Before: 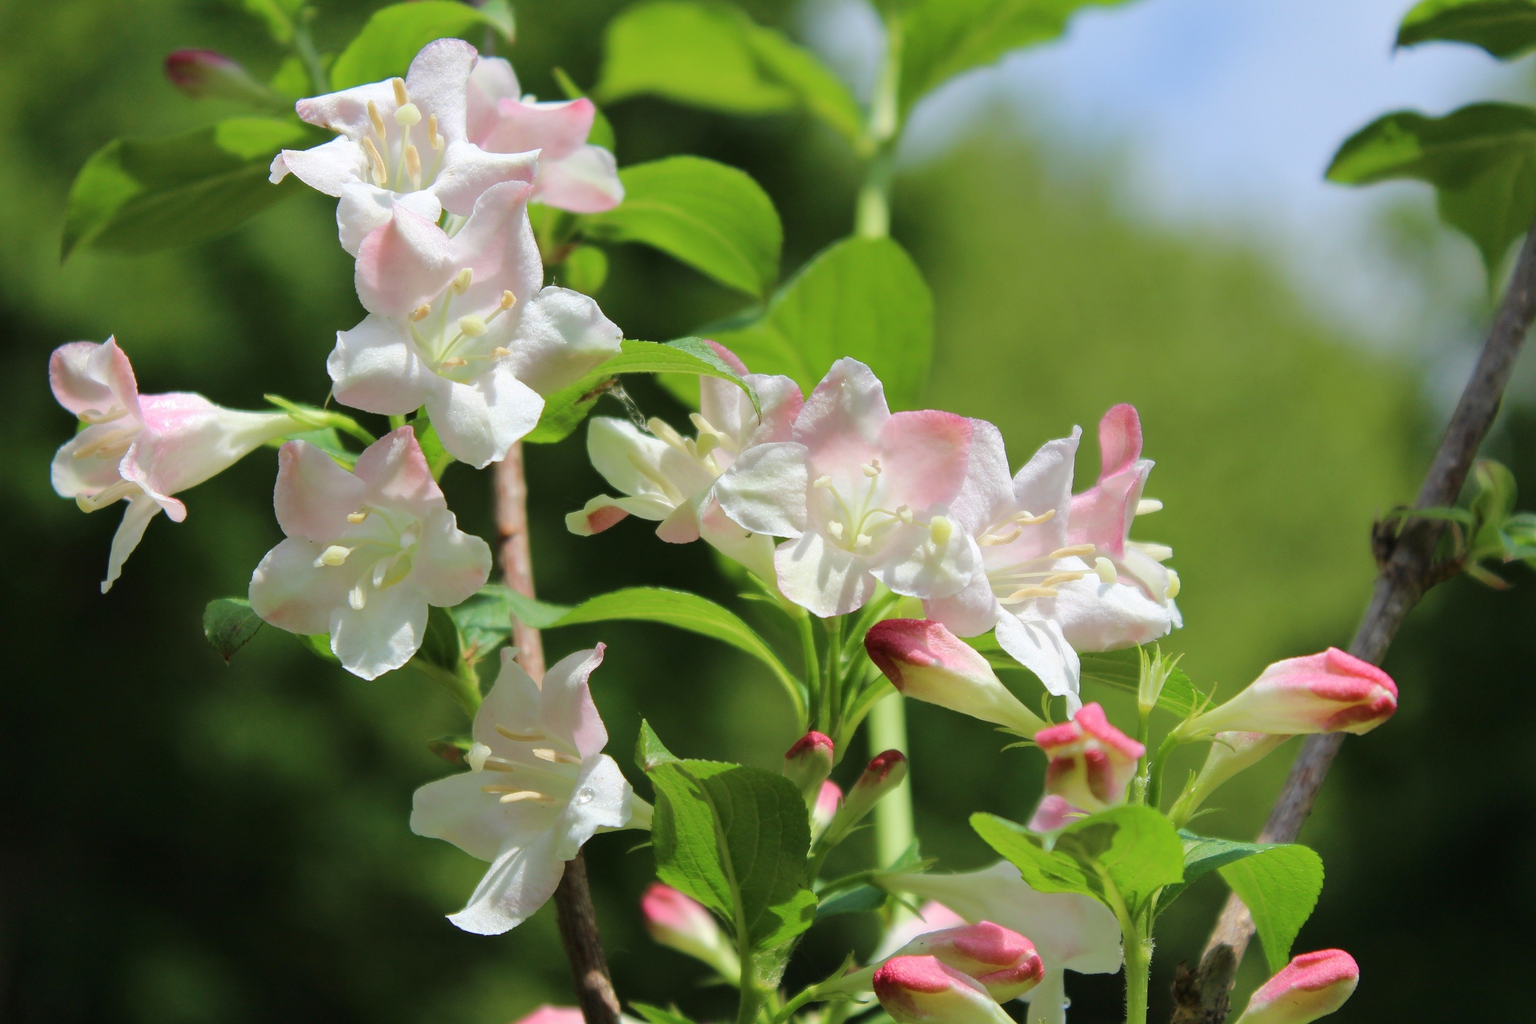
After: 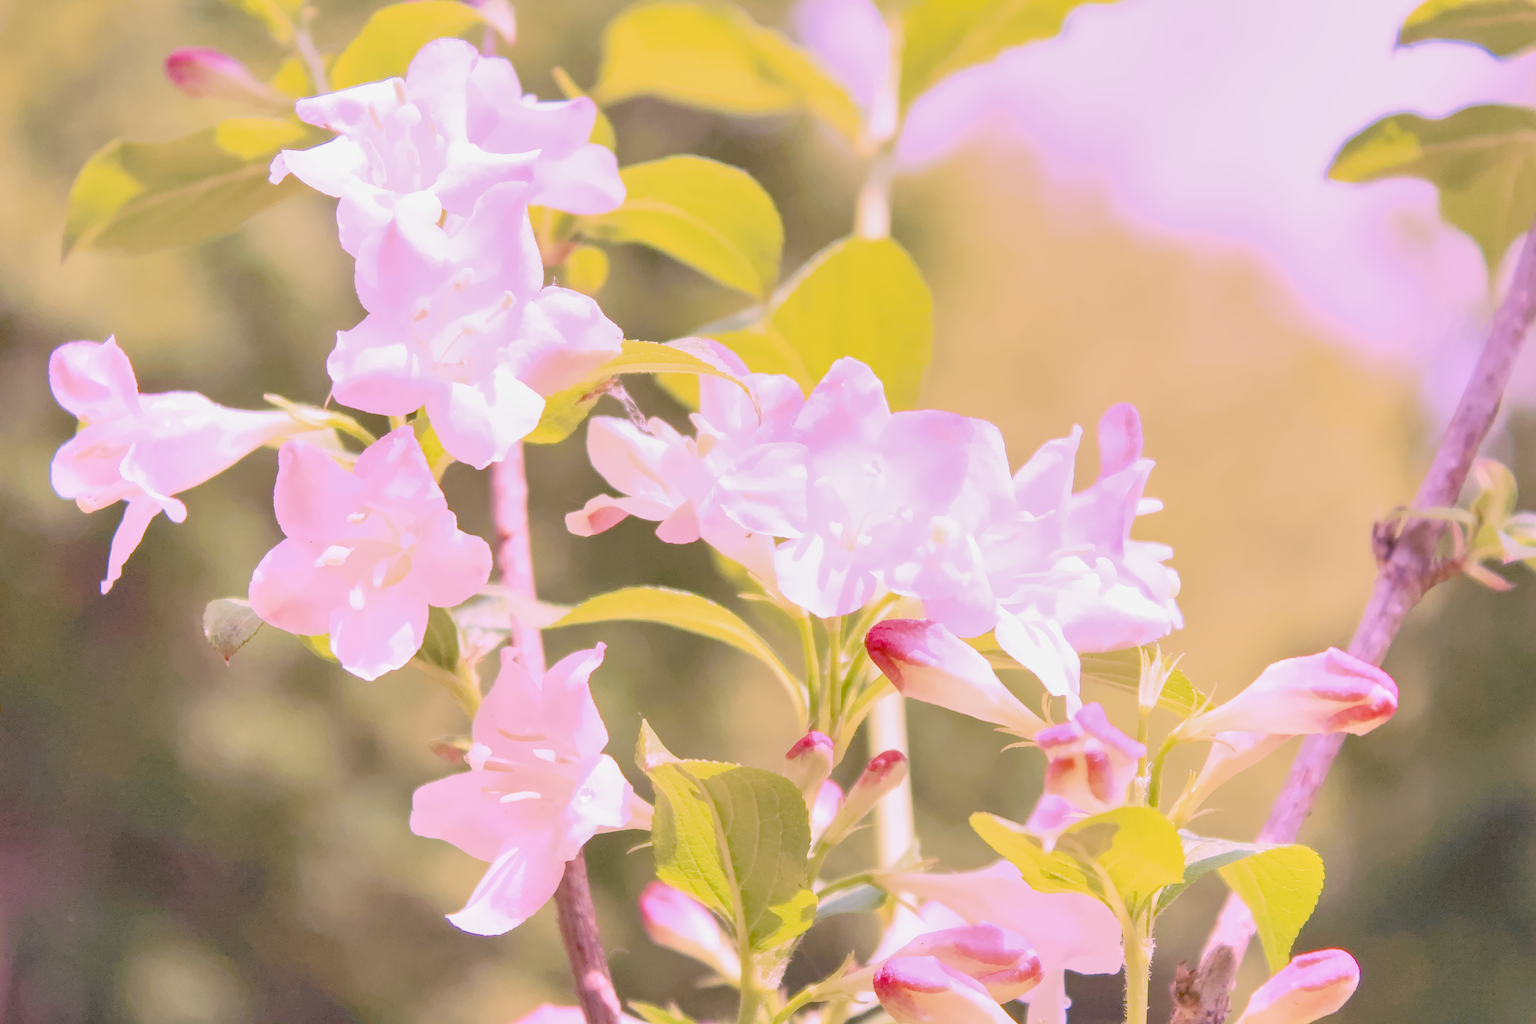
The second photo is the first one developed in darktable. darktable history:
filmic rgb "scene-referred default": black relative exposure -7.65 EV, white relative exposure 4.56 EV, hardness 3.61
raw chromatic aberrations: on, module defaults
color balance rgb: perceptual saturation grading › global saturation 25%, global vibrance 20%
highlight reconstruction: method reconstruct color, iterations 1, diameter of reconstruction 64 px
hot pixels: on, module defaults
lens correction: scale 1.01, crop 1, focal 85, aperture 2.8, distance 7.77, camera "Canon EOS RP", lens "Canon RF 85mm F2 MACRO IS STM"
tone equalizer "mask blending: all purposes": on, module defaults
exposure: black level correction 0.001, exposure 0.955 EV, compensate exposure bias true, compensate highlight preservation false
haze removal: compatibility mode true, adaptive false
tone curve: curves: ch0 [(0, 0) (0.915, 0.89) (1, 1)]
shadows and highlights: shadows 25, highlights -25
white balance: red 1.865, blue 1.754
denoise (profiled): preserve shadows 1.11, scattering 0.121, a [-1, 0, 0], b [0, 0, 0], y [[0.5 ×7] ×4, [0.507, 0.516, 0.526, 0.531, 0.526, 0.516, 0.507], [0.5 ×7]], compensate highlight preservation false
local contrast: detail 130%
